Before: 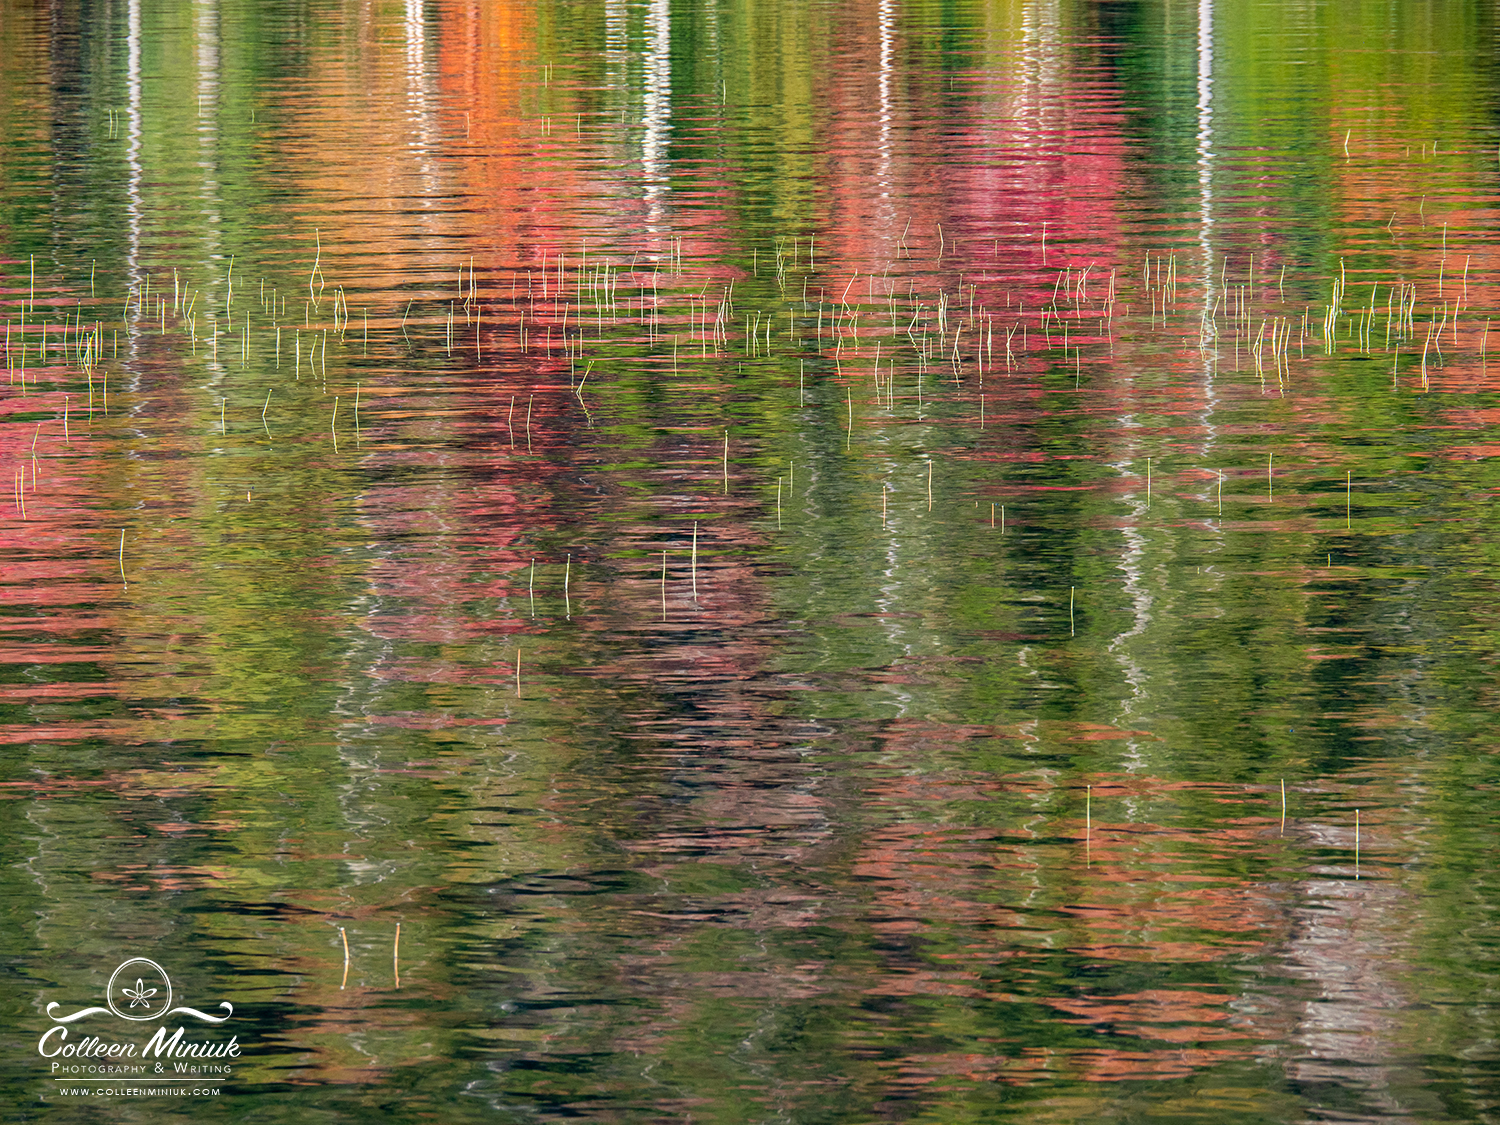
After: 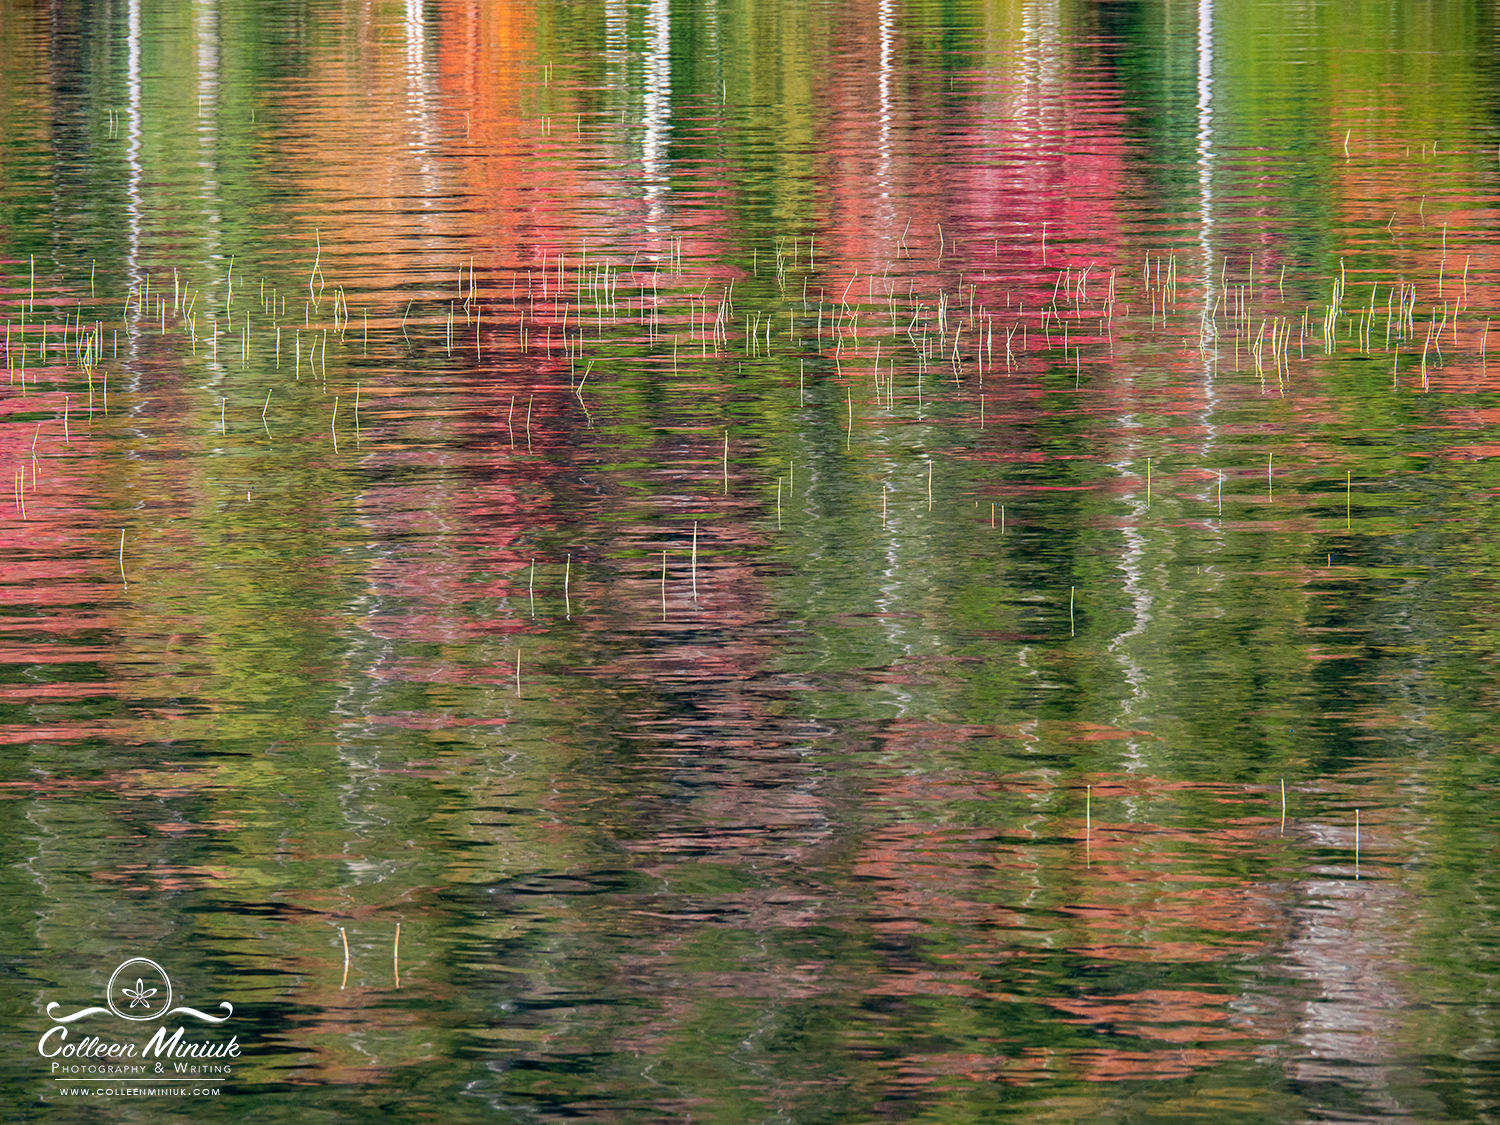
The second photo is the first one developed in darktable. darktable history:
color correction: highlights a* -0.094, highlights b* -5.5, shadows a* -0.147, shadows b* -0.086
